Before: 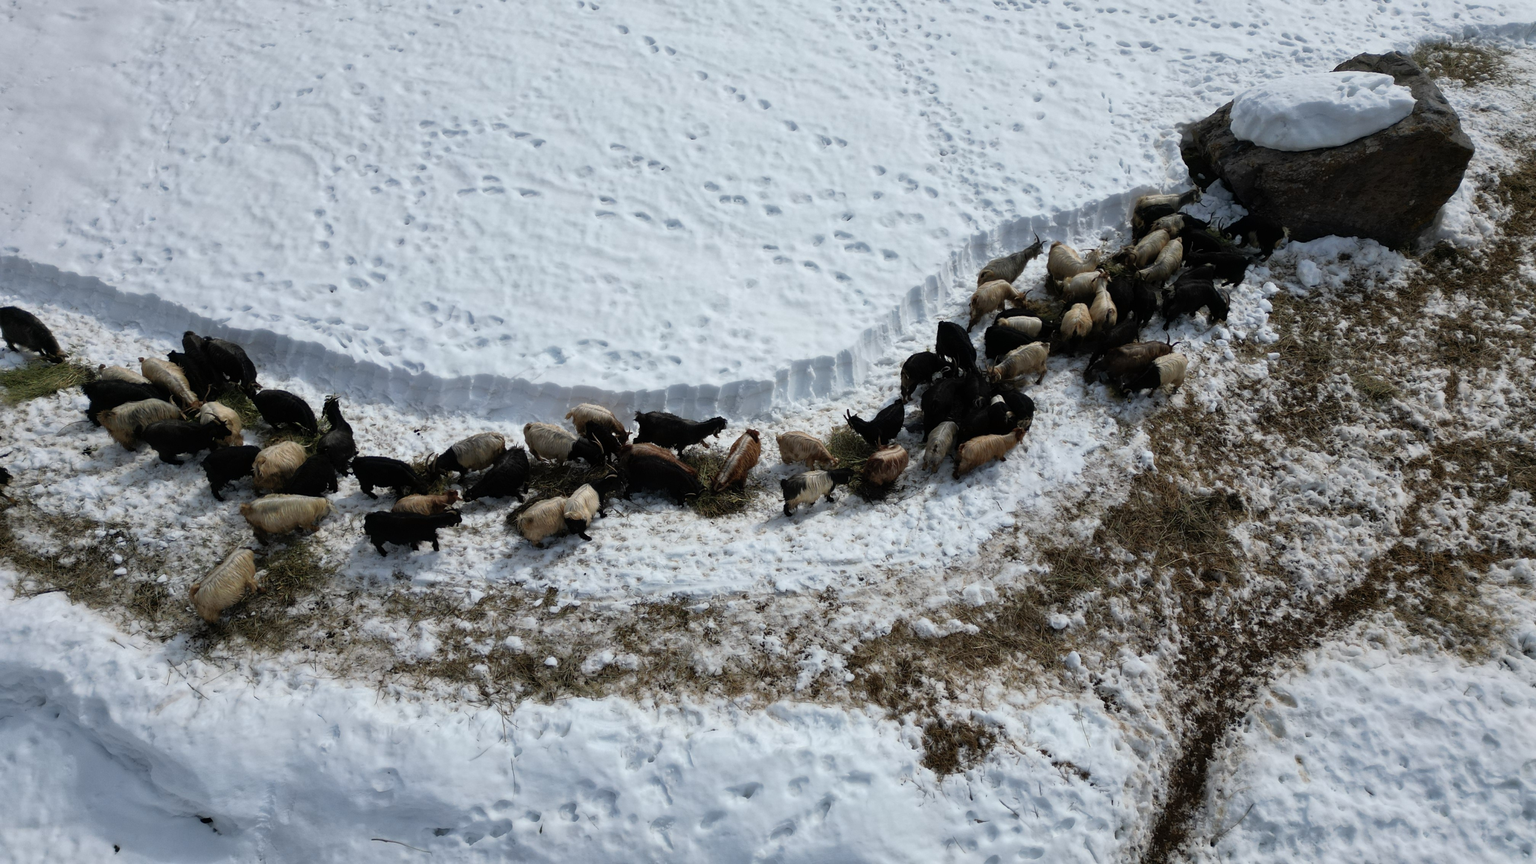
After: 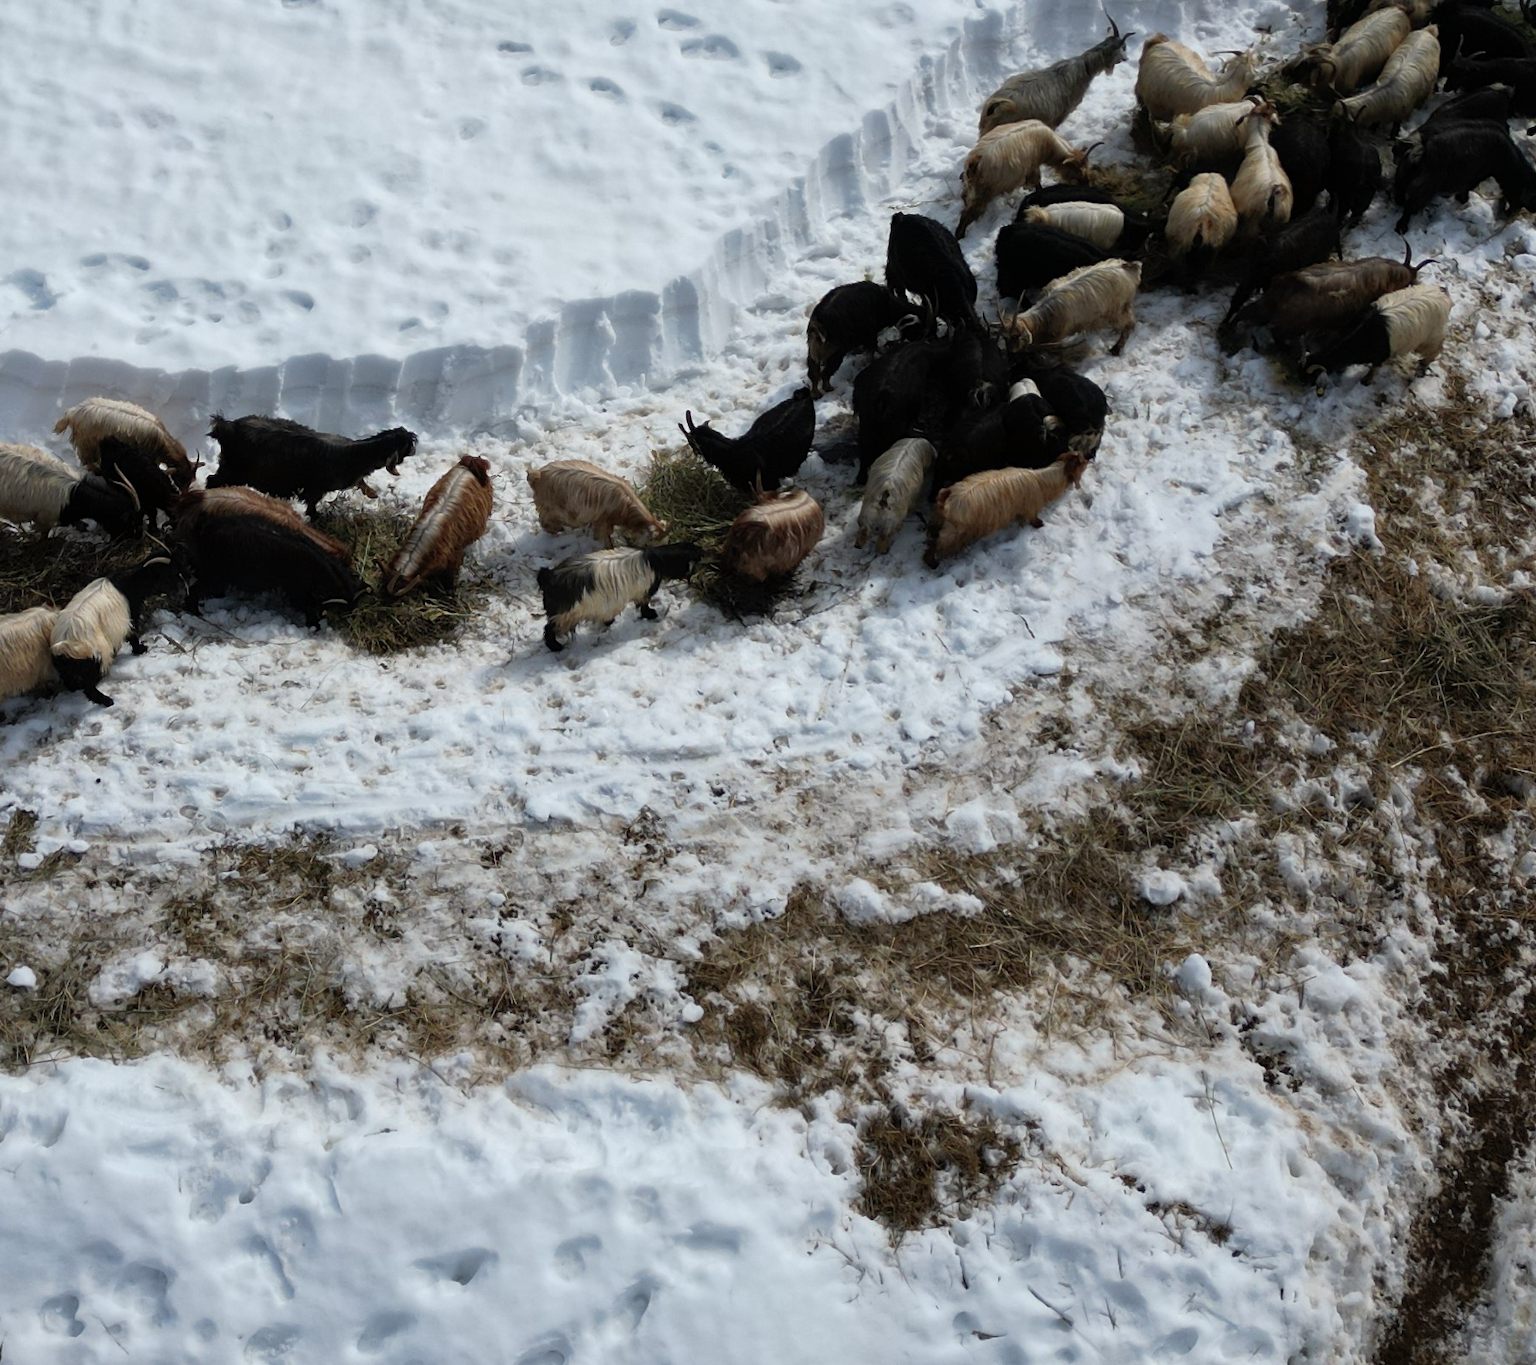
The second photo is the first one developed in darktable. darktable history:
crop: left 35.26%, top 26.215%, right 20.19%, bottom 3.35%
